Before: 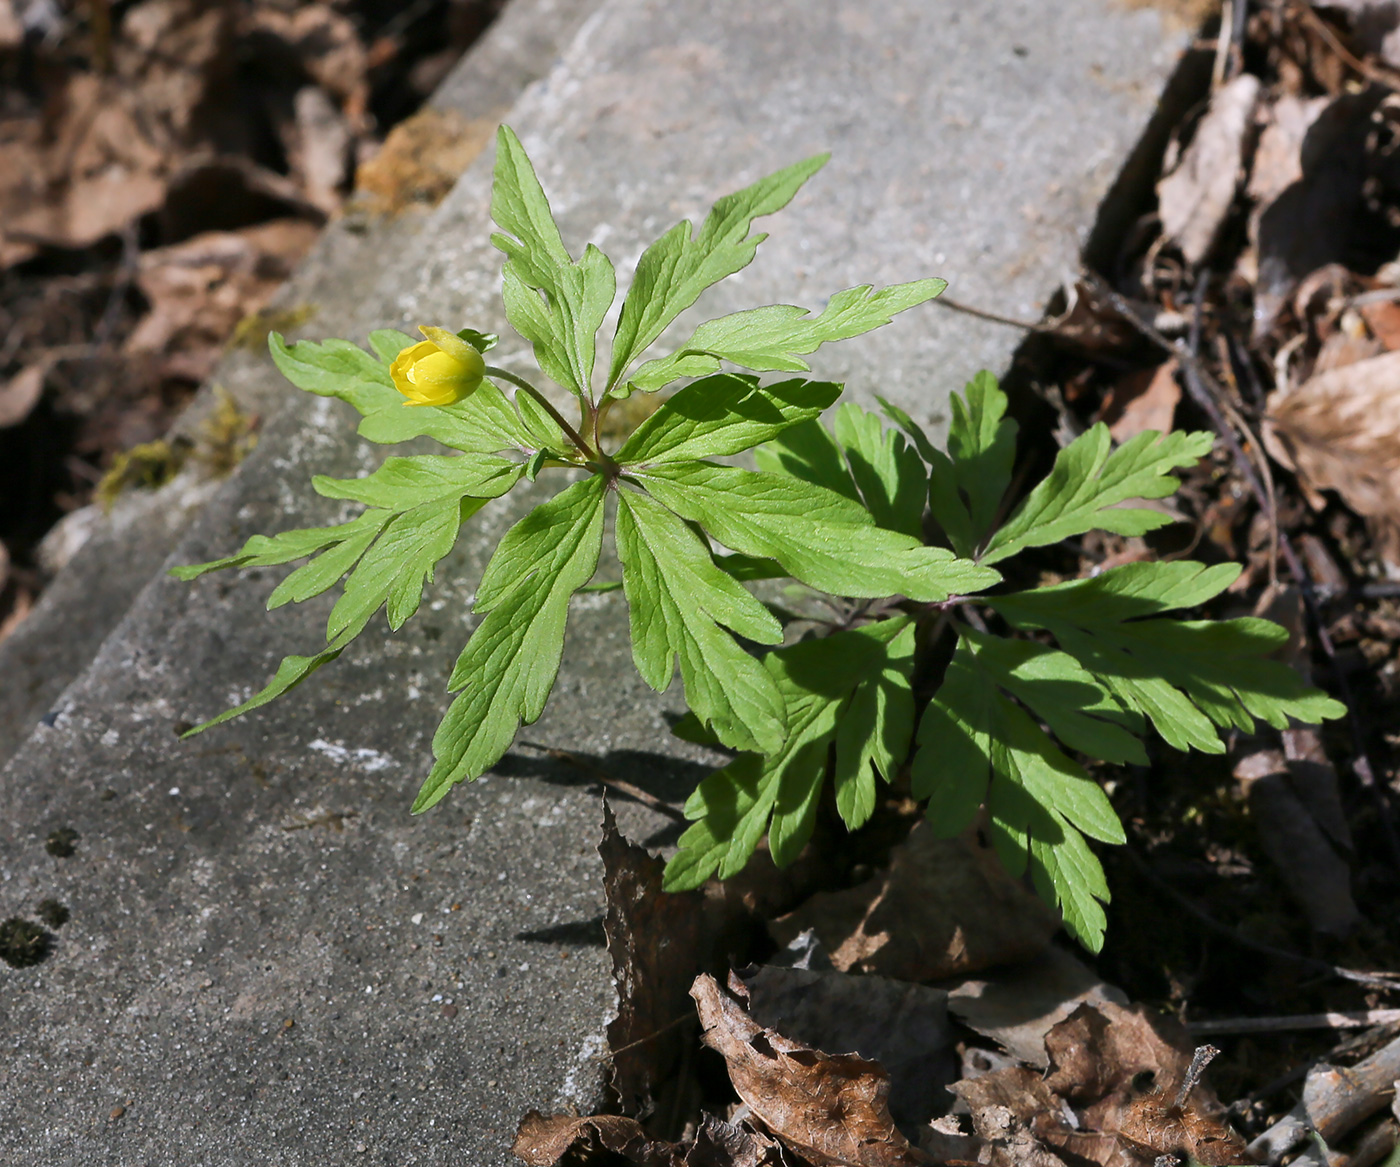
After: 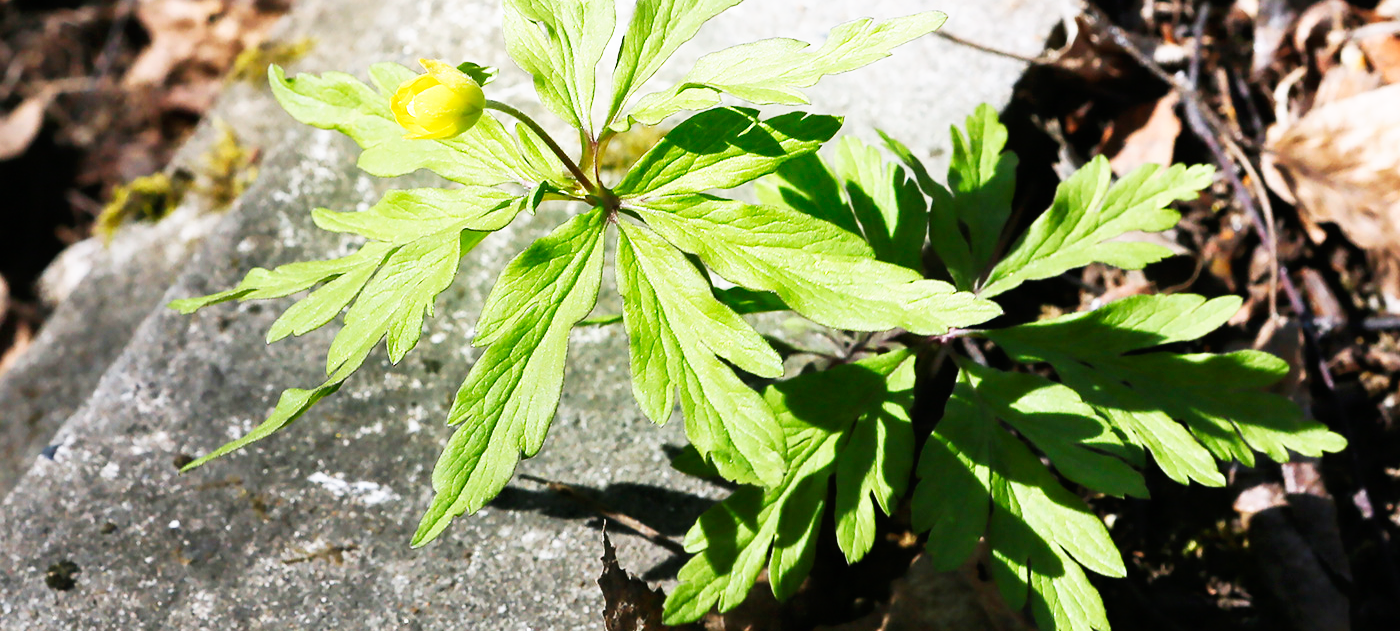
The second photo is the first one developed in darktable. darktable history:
base curve: curves: ch0 [(0, 0) (0.007, 0.004) (0.027, 0.03) (0.046, 0.07) (0.207, 0.54) (0.442, 0.872) (0.673, 0.972) (1, 1)], preserve colors none
crop and rotate: top 22.957%, bottom 22.888%
